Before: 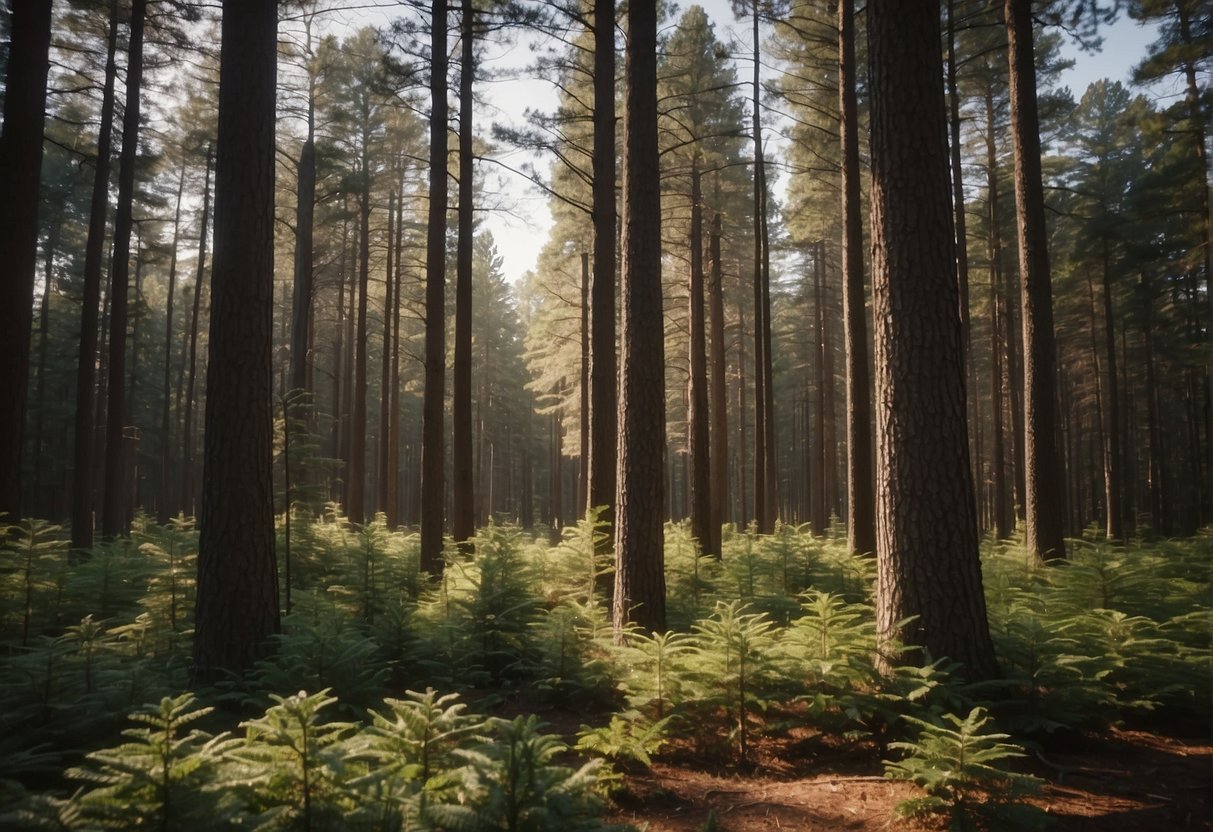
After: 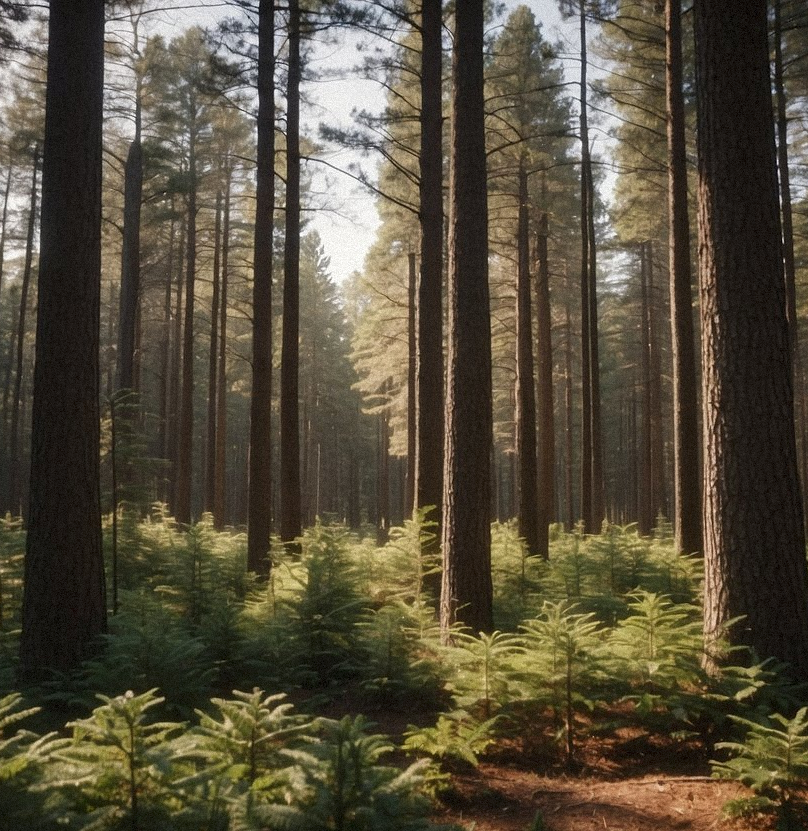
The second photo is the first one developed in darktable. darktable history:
crop and rotate: left 14.292%, right 19.041%
grain: mid-tones bias 0%
